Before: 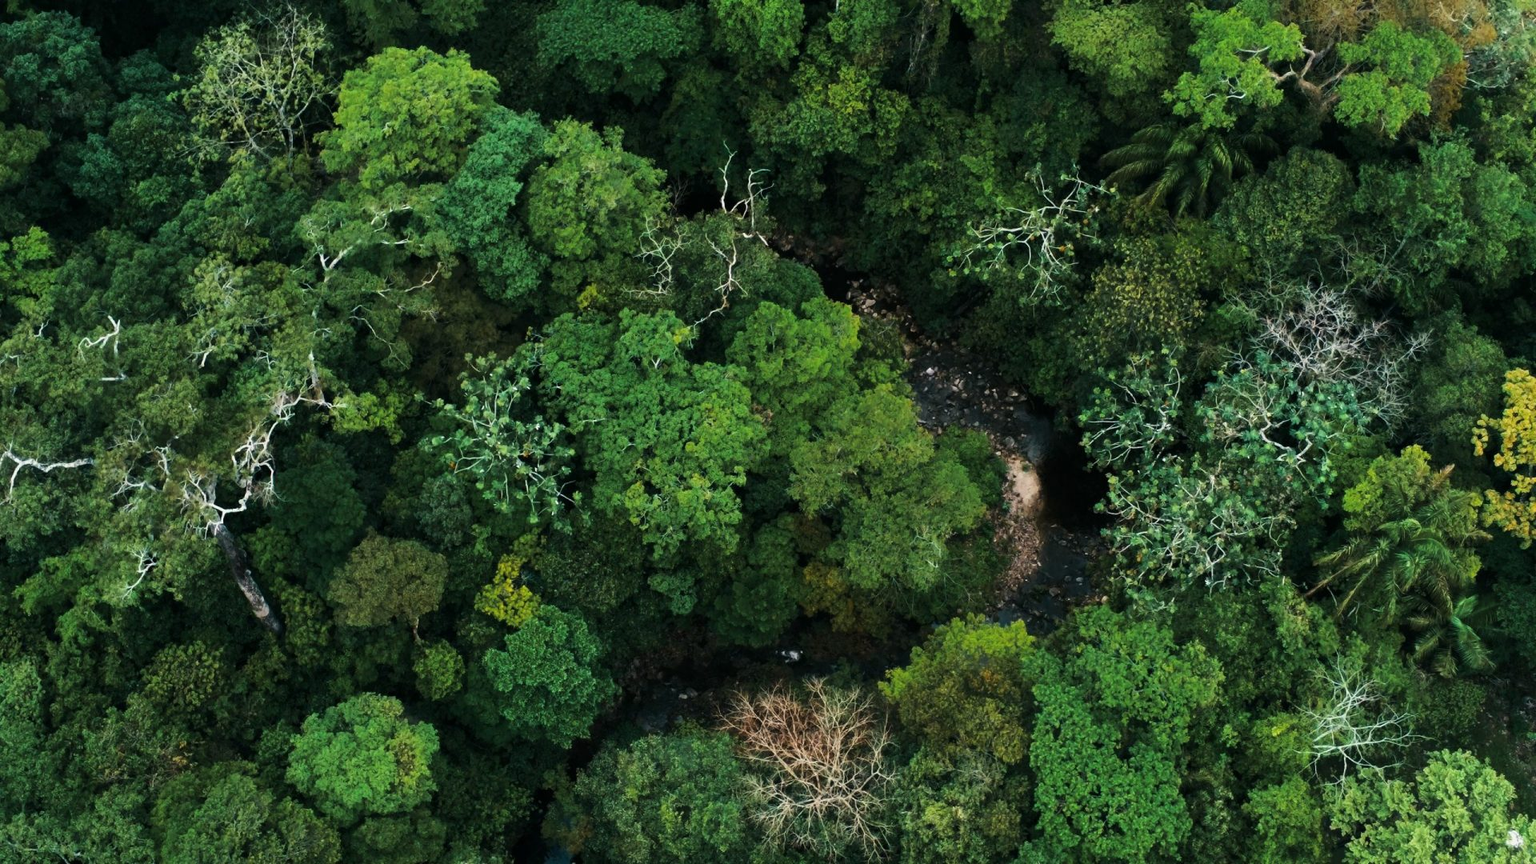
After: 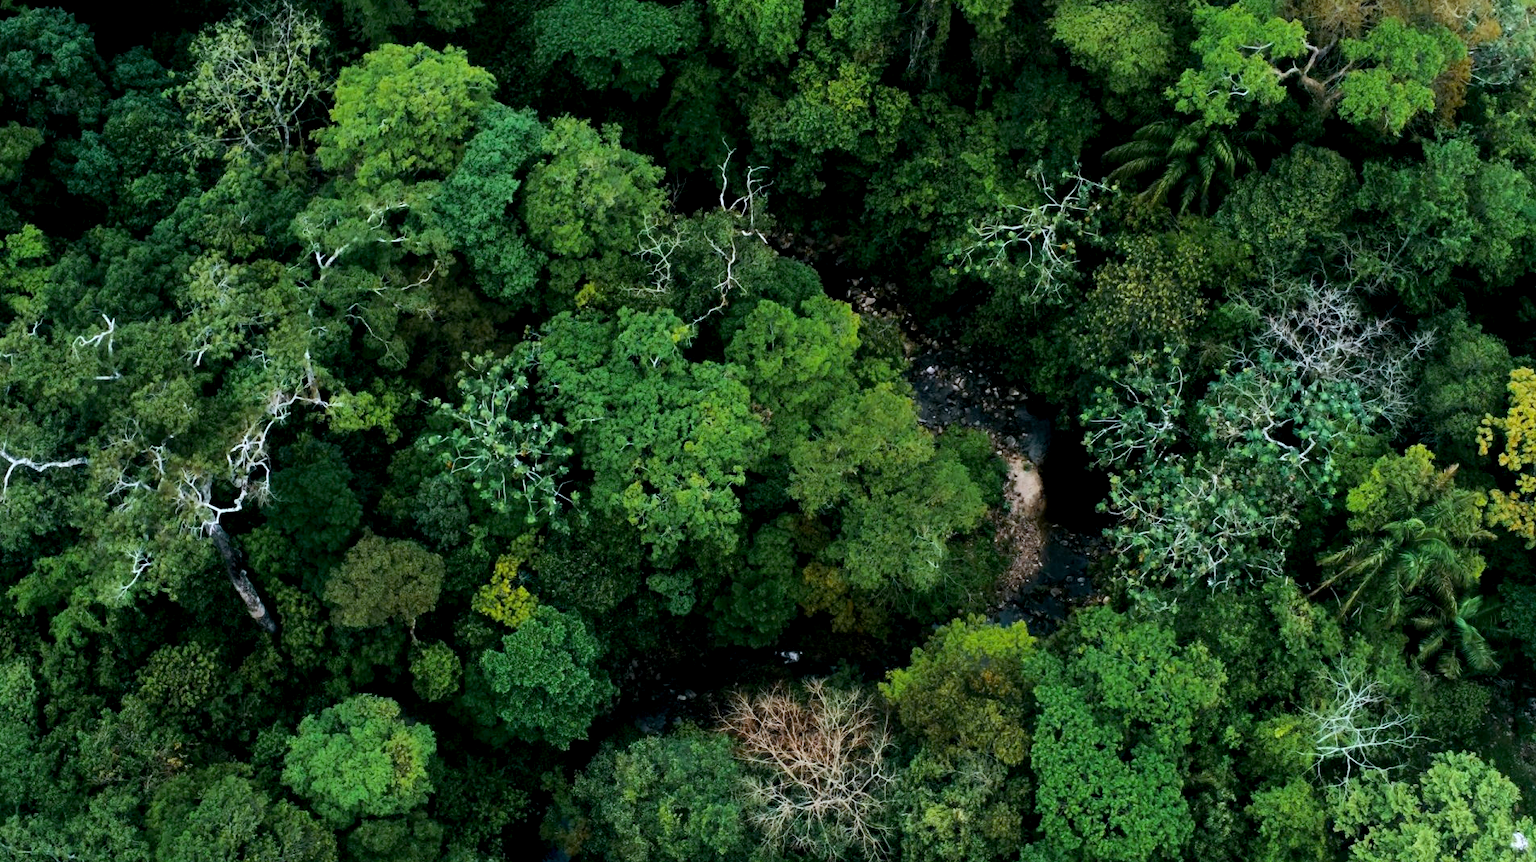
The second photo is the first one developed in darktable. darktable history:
shadows and highlights: shadows 10, white point adjustment 1, highlights -40
crop: left 0.434%, top 0.485%, right 0.244%, bottom 0.386%
white balance: red 0.954, blue 1.079
exposure: black level correction 0.007, exposure 0.093 EV, compensate highlight preservation false
